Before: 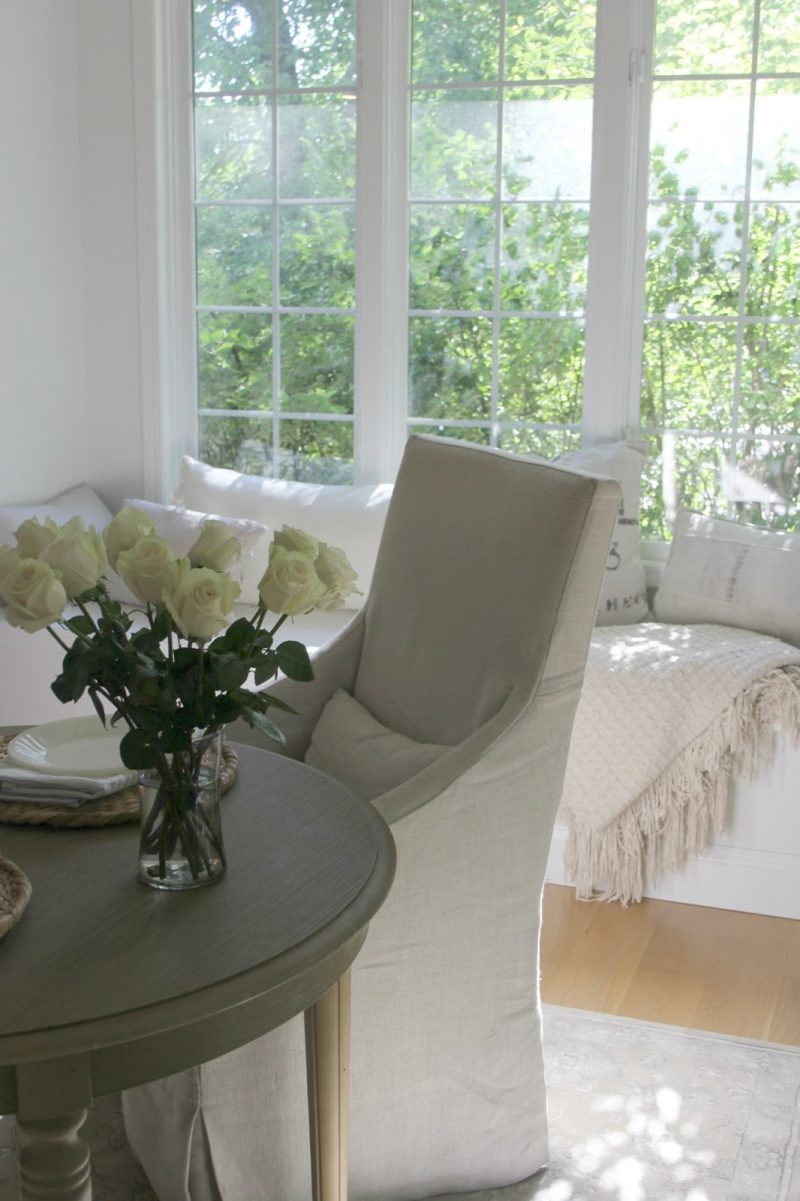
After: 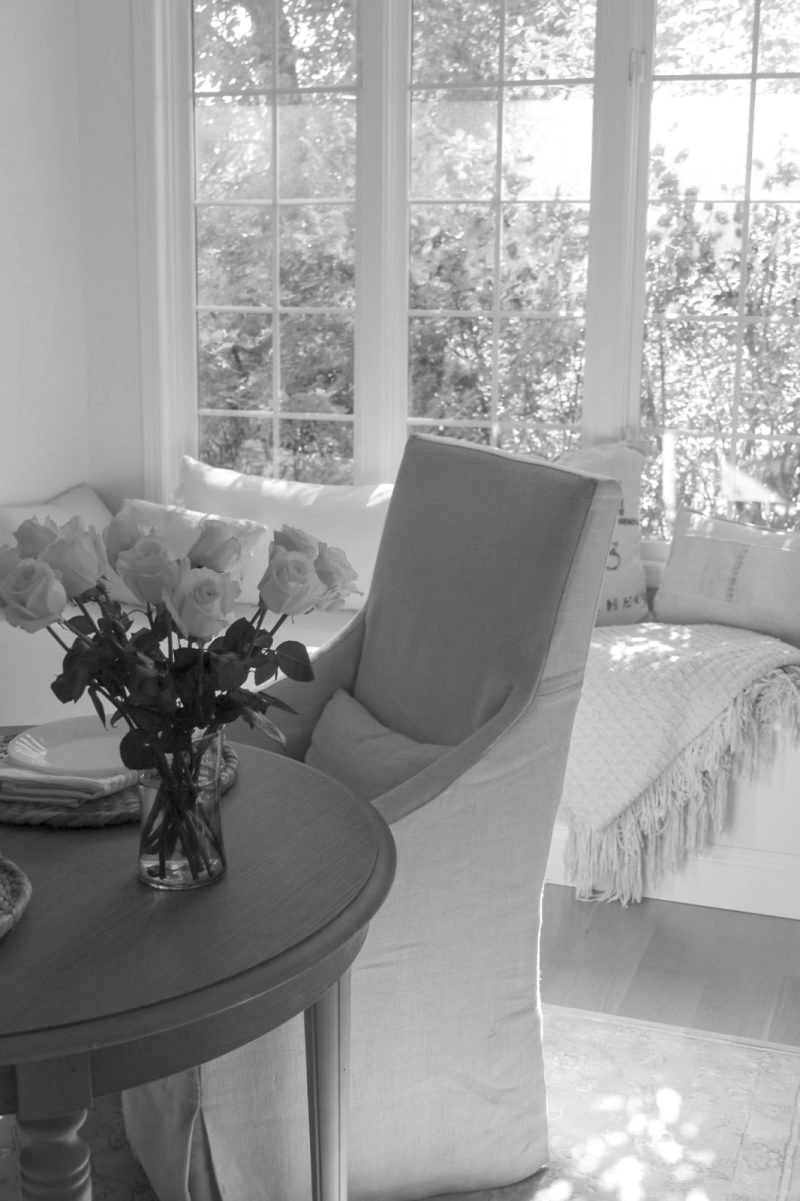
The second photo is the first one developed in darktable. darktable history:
monochrome: on, module defaults
local contrast: detail 115%
